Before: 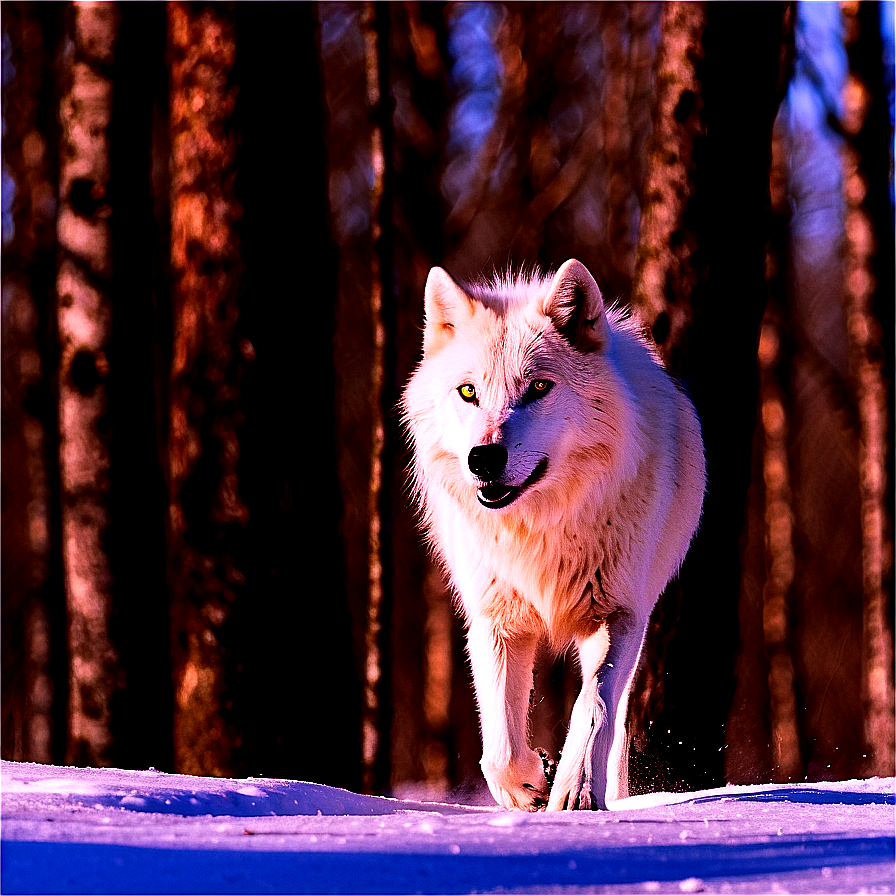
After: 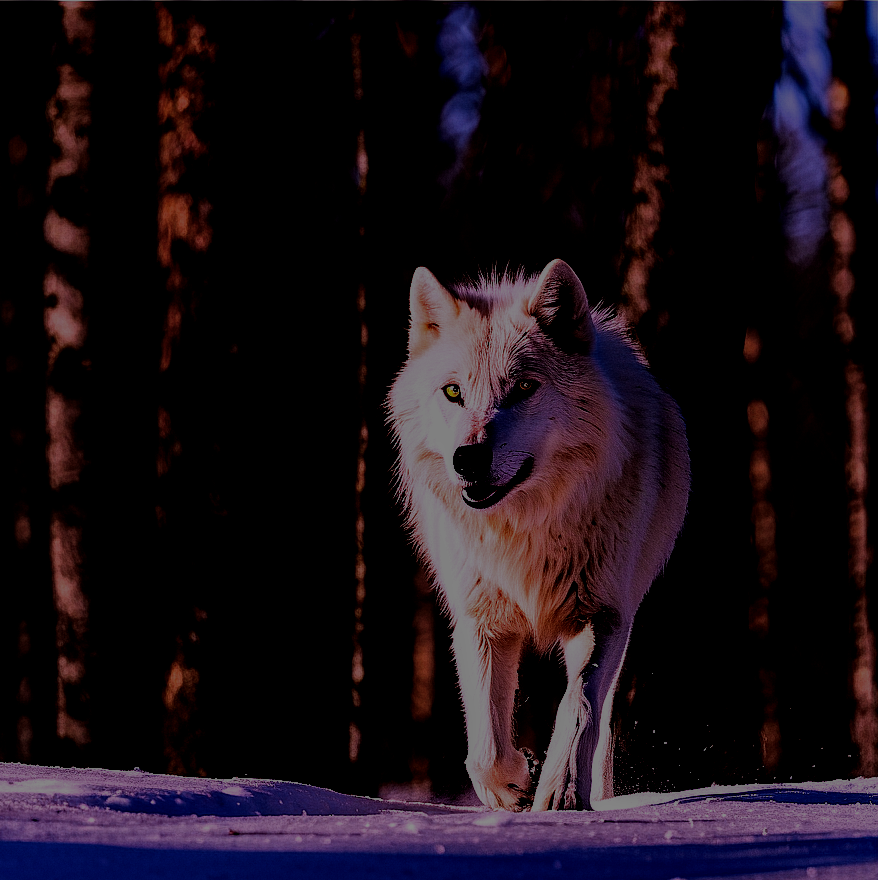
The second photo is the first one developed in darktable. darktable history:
crop: left 1.695%, right 0.282%, bottom 1.73%
local contrast: on, module defaults
exposure: exposure -2.378 EV, compensate highlight preservation false
filmic rgb: middle gray luminance 12.53%, black relative exposure -10.09 EV, white relative exposure 3.47 EV, target black luminance 0%, hardness 5.72, latitude 44.97%, contrast 1.235, highlights saturation mix 5.28%, shadows ↔ highlights balance 26.39%, color science v6 (2022)
